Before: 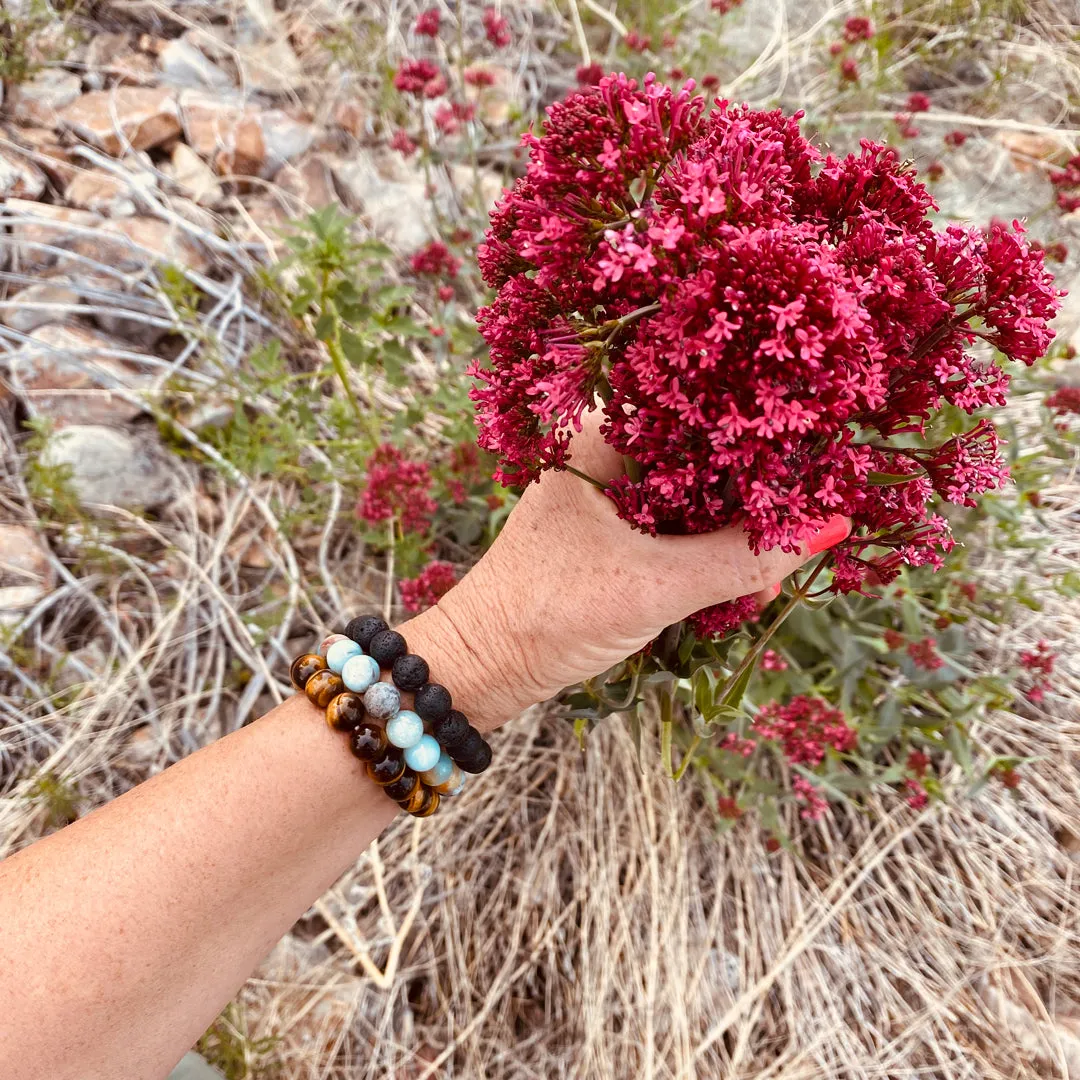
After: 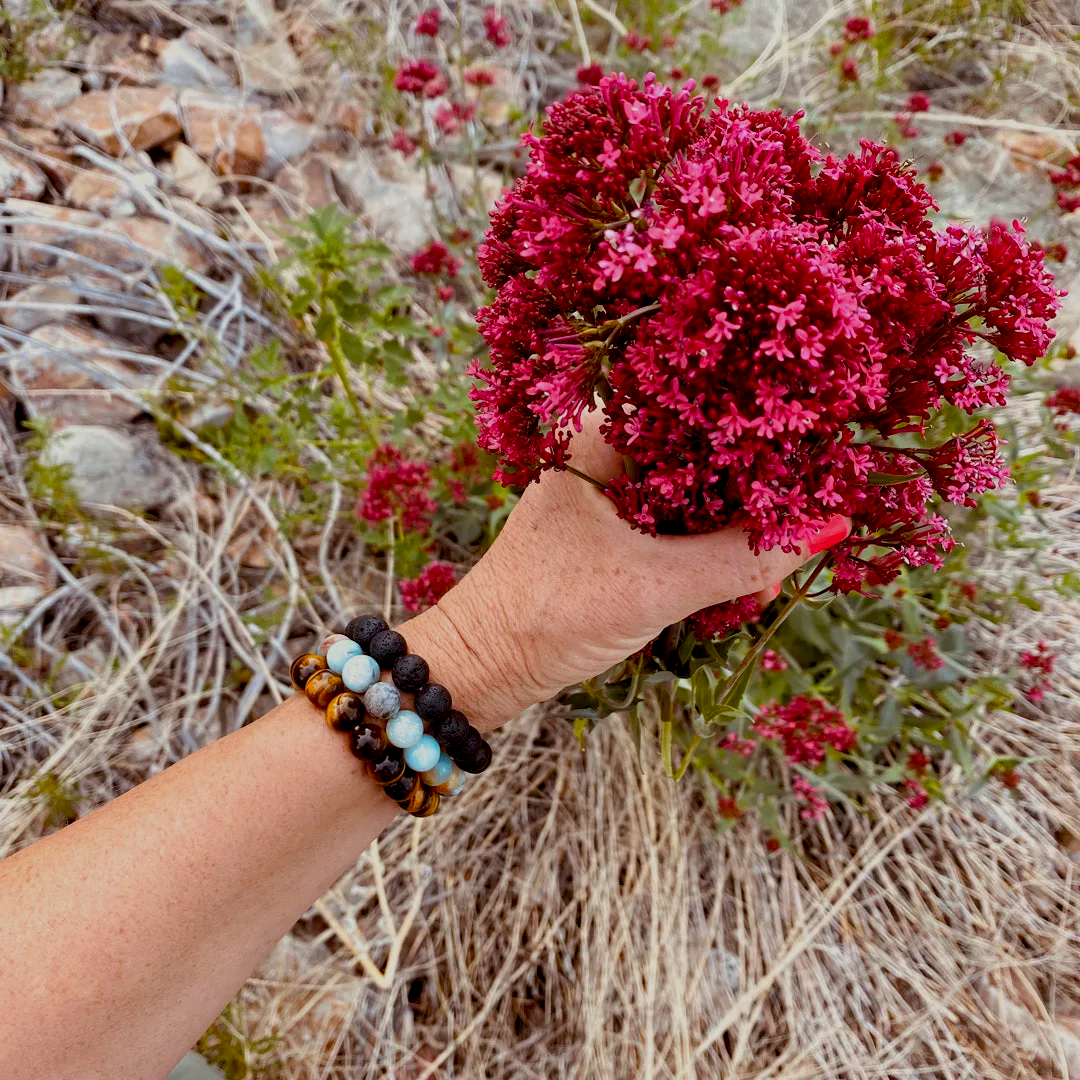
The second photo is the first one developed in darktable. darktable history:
color balance: output saturation 120%
exposure: black level correction 0.011, exposure -0.478 EV, compensate highlight preservation false
white balance: red 0.982, blue 1.018
